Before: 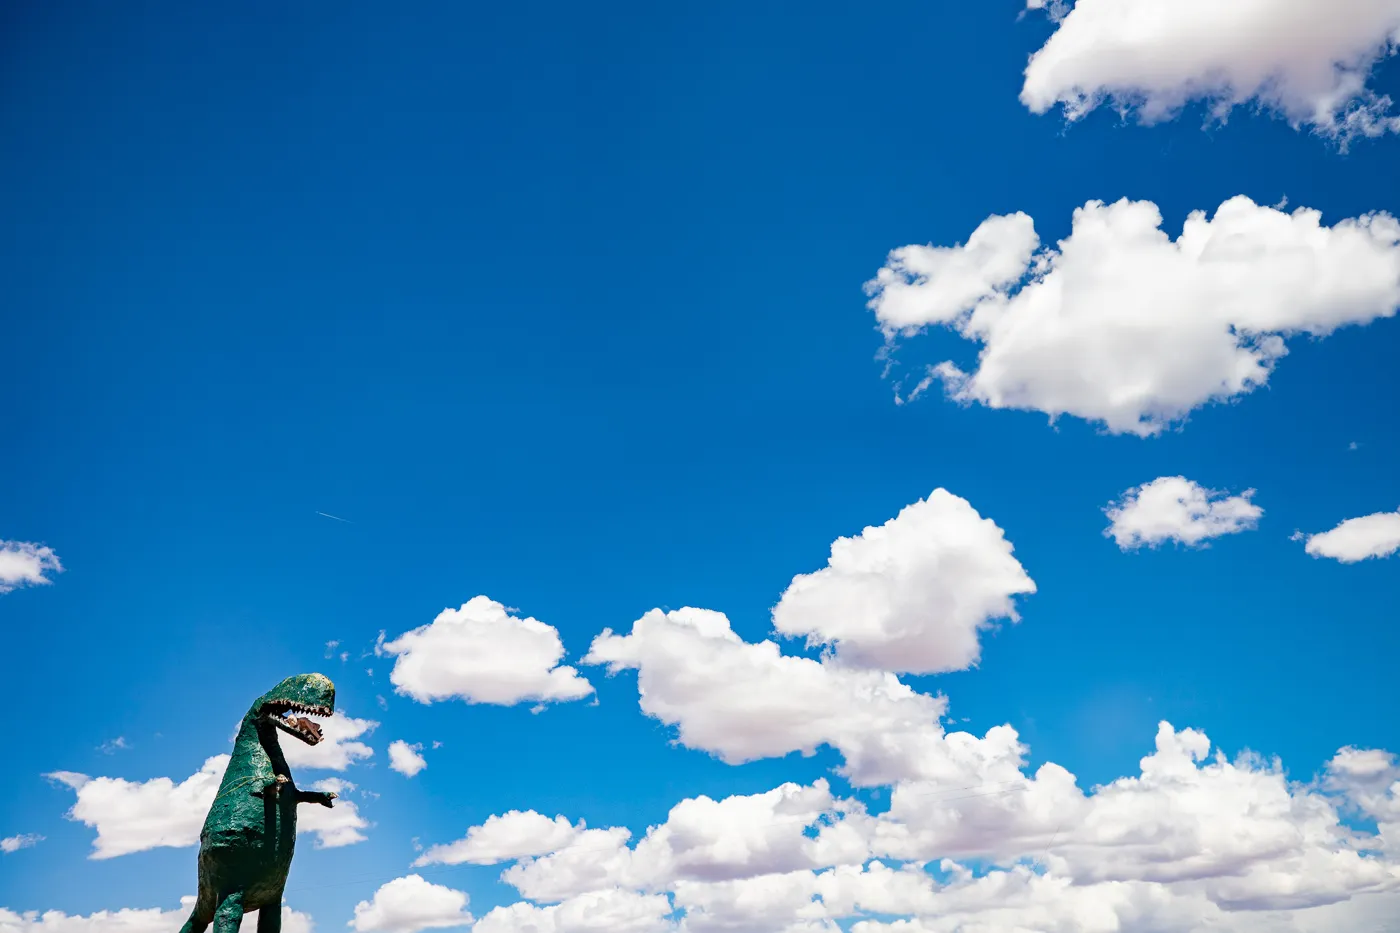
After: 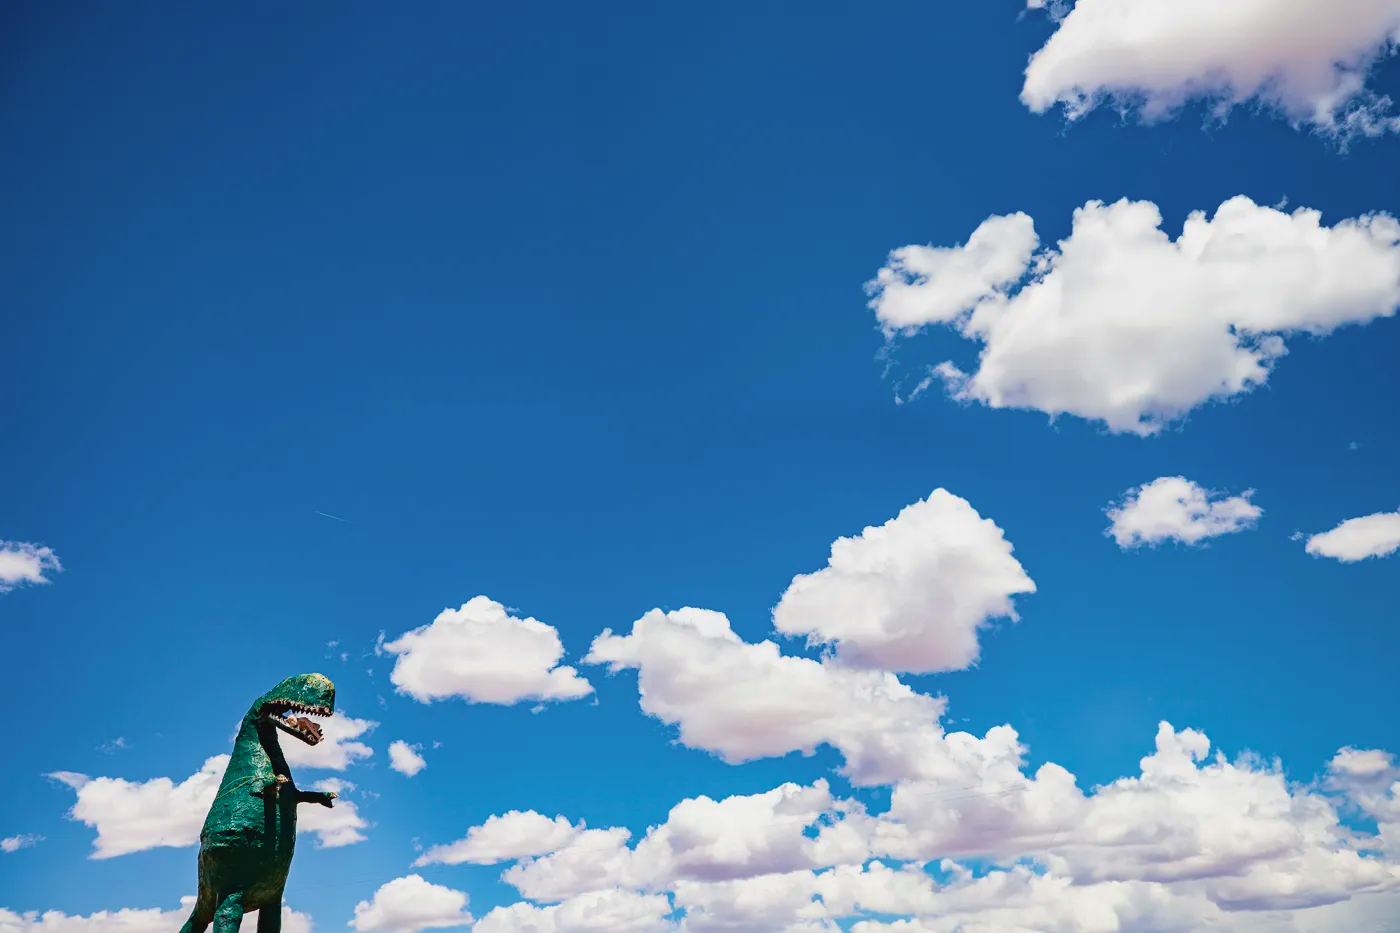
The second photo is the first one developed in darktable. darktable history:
contrast brightness saturation: contrast -0.08, brightness -0.04, saturation -0.11
velvia: strength 45%
